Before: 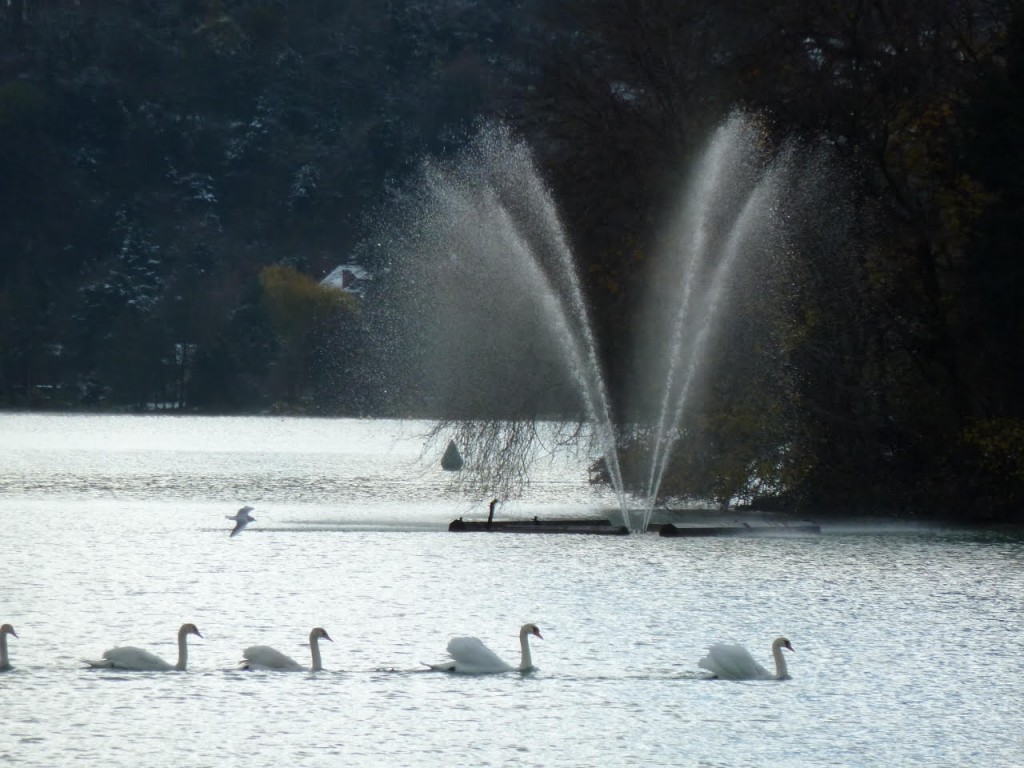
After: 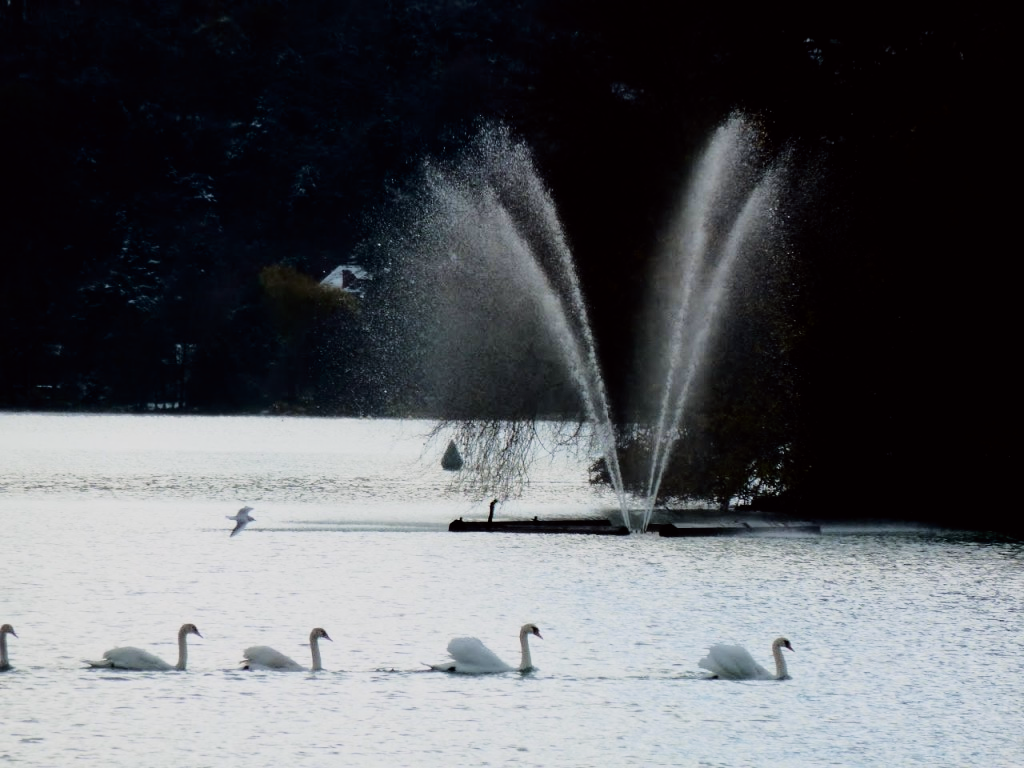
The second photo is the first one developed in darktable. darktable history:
filmic rgb: black relative exposure -5 EV, hardness 2.88, contrast 1.3, highlights saturation mix -30%
tone curve: curves: ch0 [(0, 0) (0.139, 0.081) (0.304, 0.259) (0.502, 0.505) (0.683, 0.676) (0.761, 0.773) (0.858, 0.858) (0.987, 0.945)]; ch1 [(0, 0) (0.172, 0.123) (0.304, 0.288) (0.414, 0.44) (0.472, 0.473) (0.502, 0.508) (0.54, 0.543) (0.583, 0.601) (0.638, 0.654) (0.741, 0.783) (1, 1)]; ch2 [(0, 0) (0.411, 0.424) (0.485, 0.476) (0.502, 0.502) (0.557, 0.54) (0.631, 0.576) (1, 1)], color space Lab, independent channels, preserve colors none
